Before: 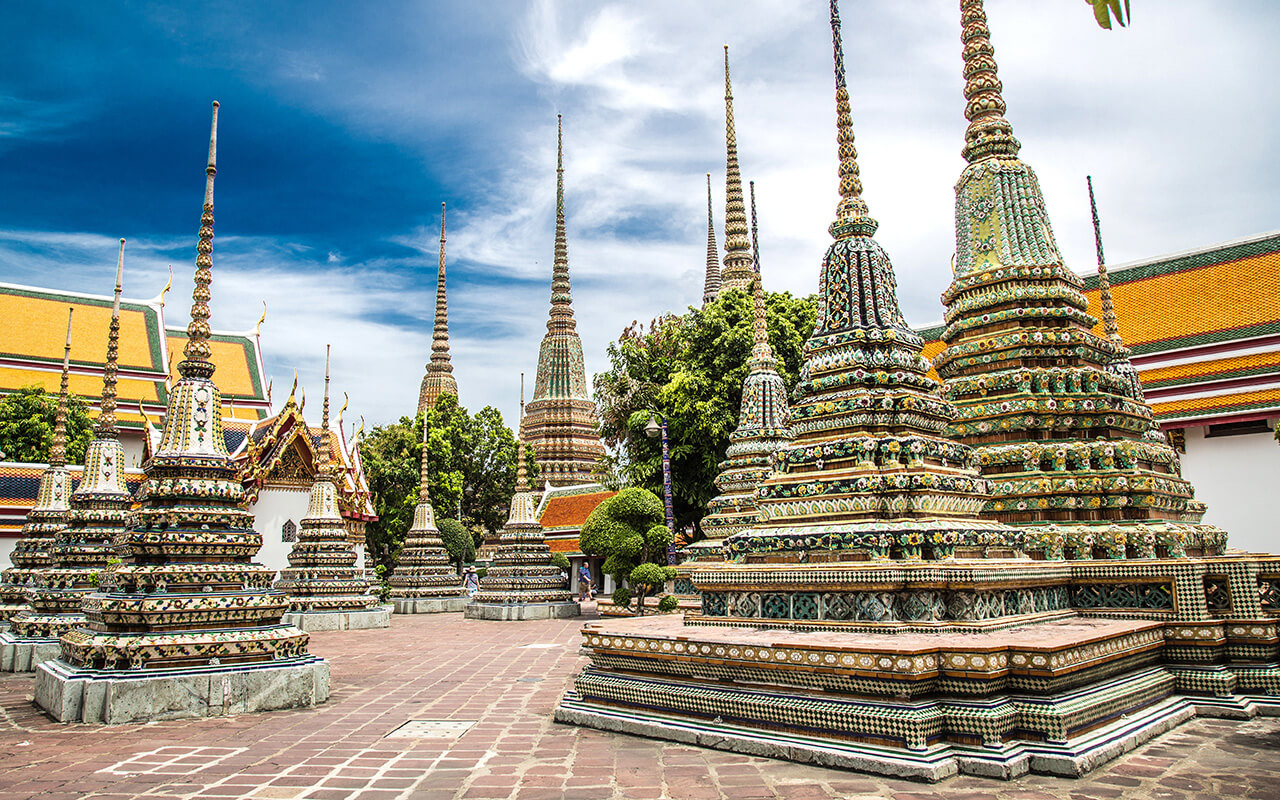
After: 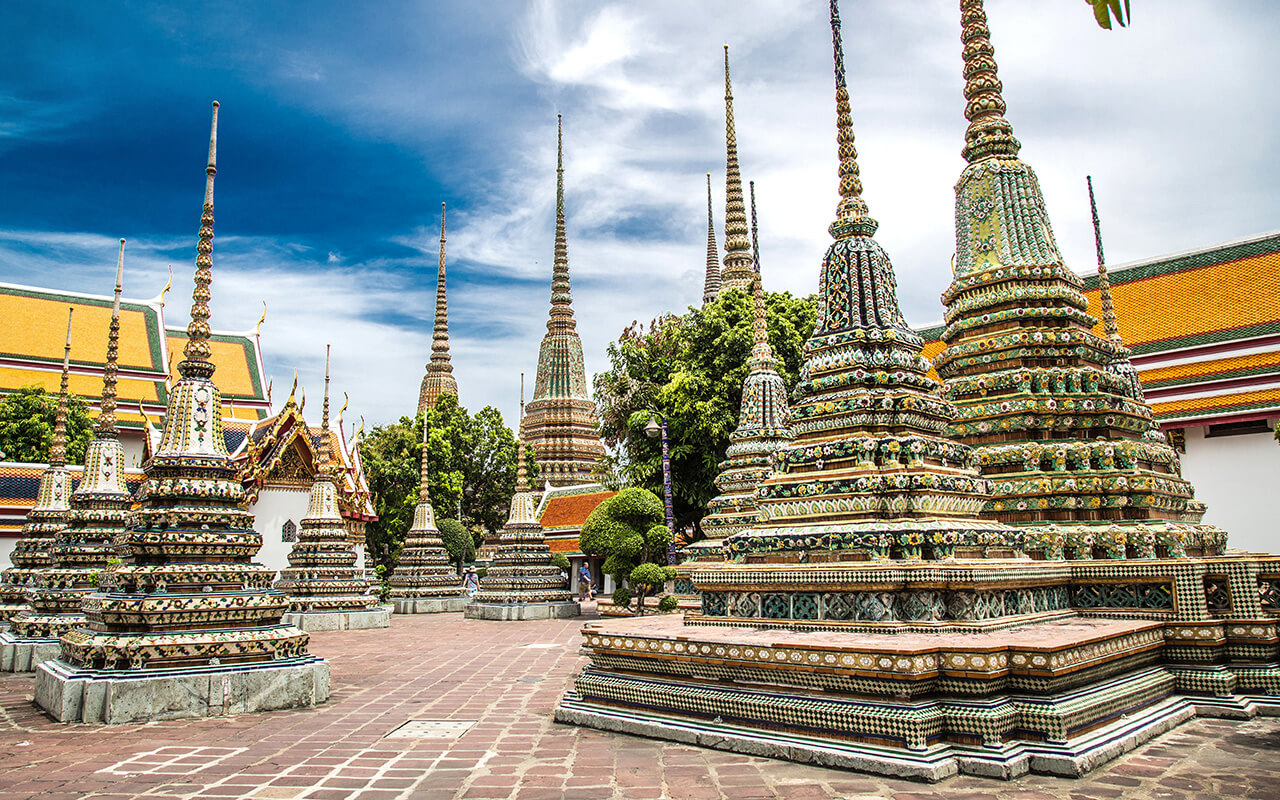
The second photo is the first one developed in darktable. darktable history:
shadows and highlights: shadows 29.71, highlights -30.43, low approximation 0.01, soften with gaussian
